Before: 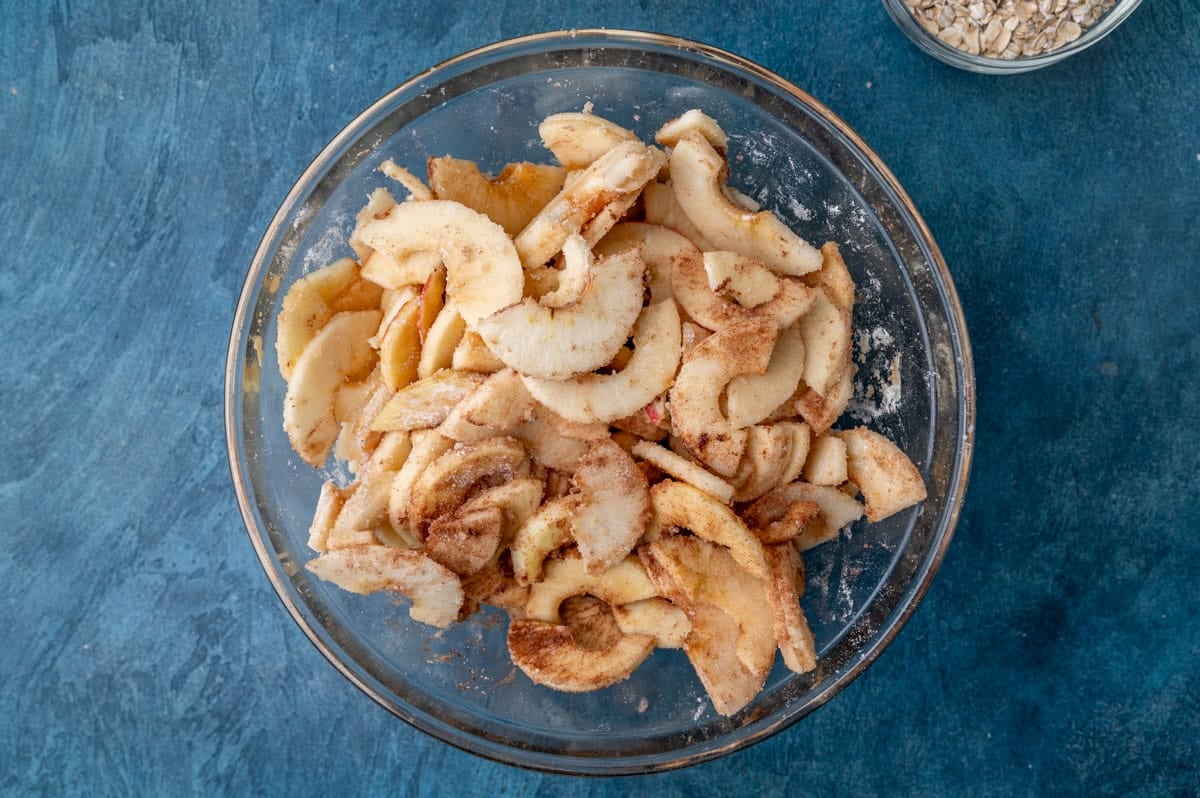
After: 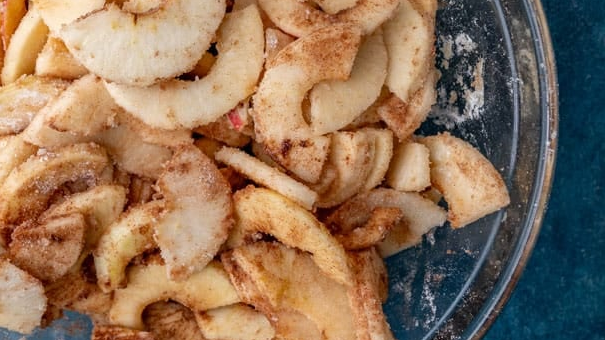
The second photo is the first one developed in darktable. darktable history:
crop: left 34.793%, top 36.931%, right 14.759%, bottom 19.95%
